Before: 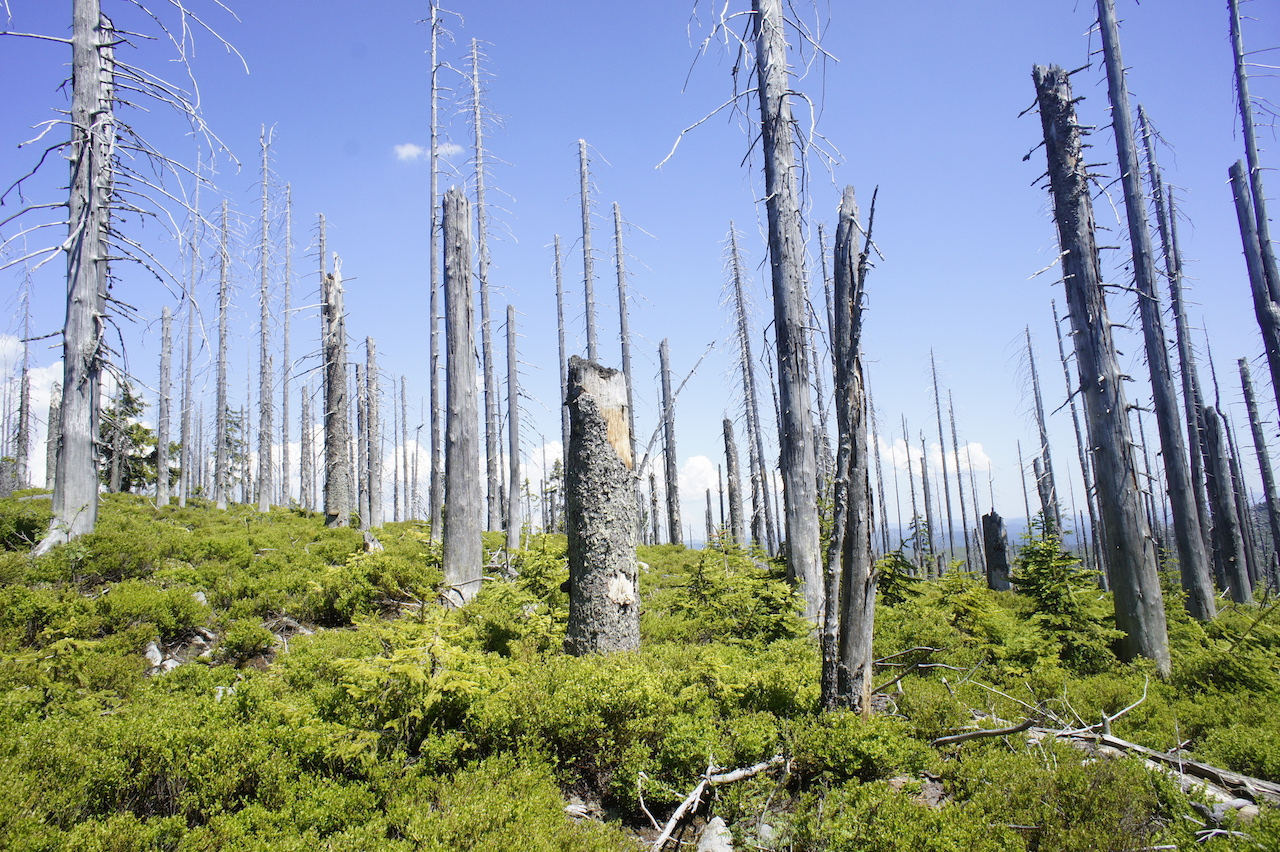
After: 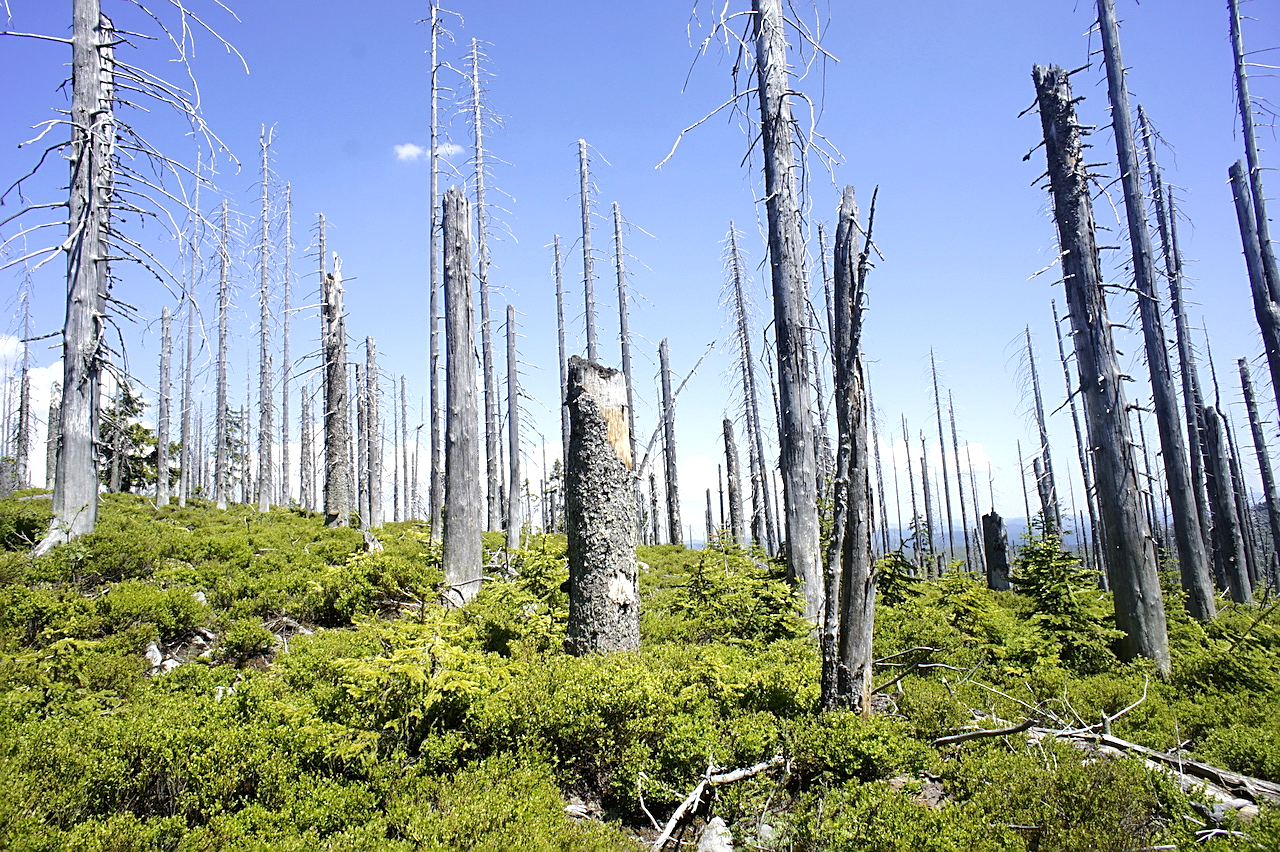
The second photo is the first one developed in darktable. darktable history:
shadows and highlights: shadows -20, white point adjustment -2, highlights -35
sharpen: on, module defaults
tone equalizer: -8 EV -0.417 EV, -7 EV -0.389 EV, -6 EV -0.333 EV, -5 EV -0.222 EV, -3 EV 0.222 EV, -2 EV 0.333 EV, -1 EV 0.389 EV, +0 EV 0.417 EV, edges refinement/feathering 500, mask exposure compensation -1.57 EV, preserve details no
